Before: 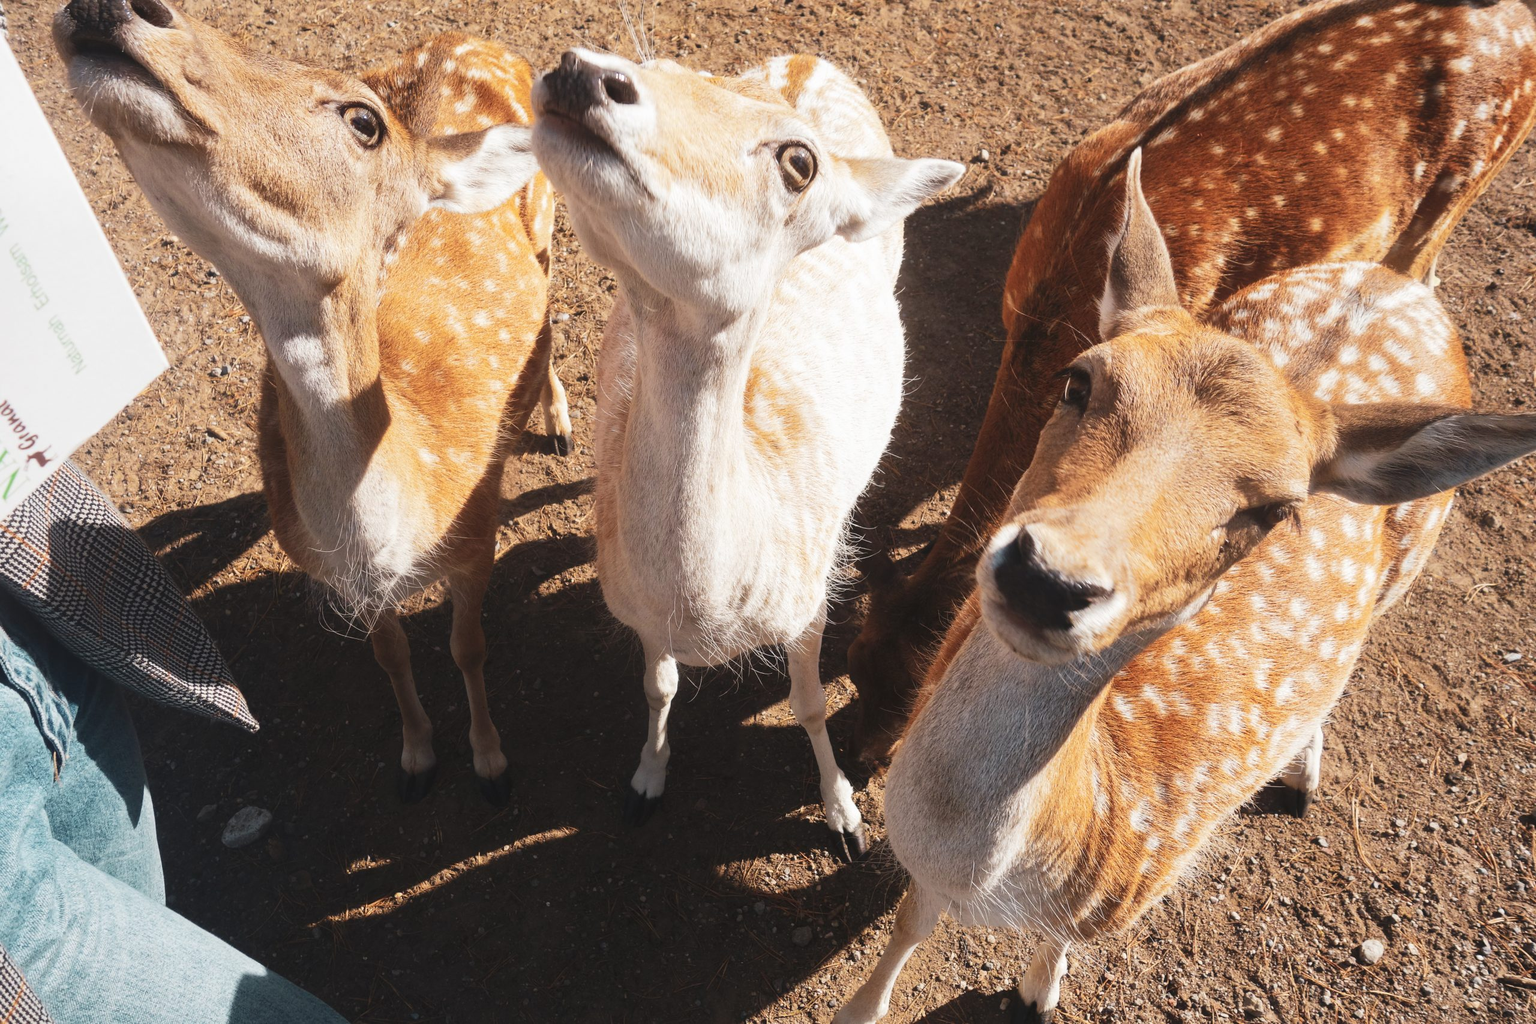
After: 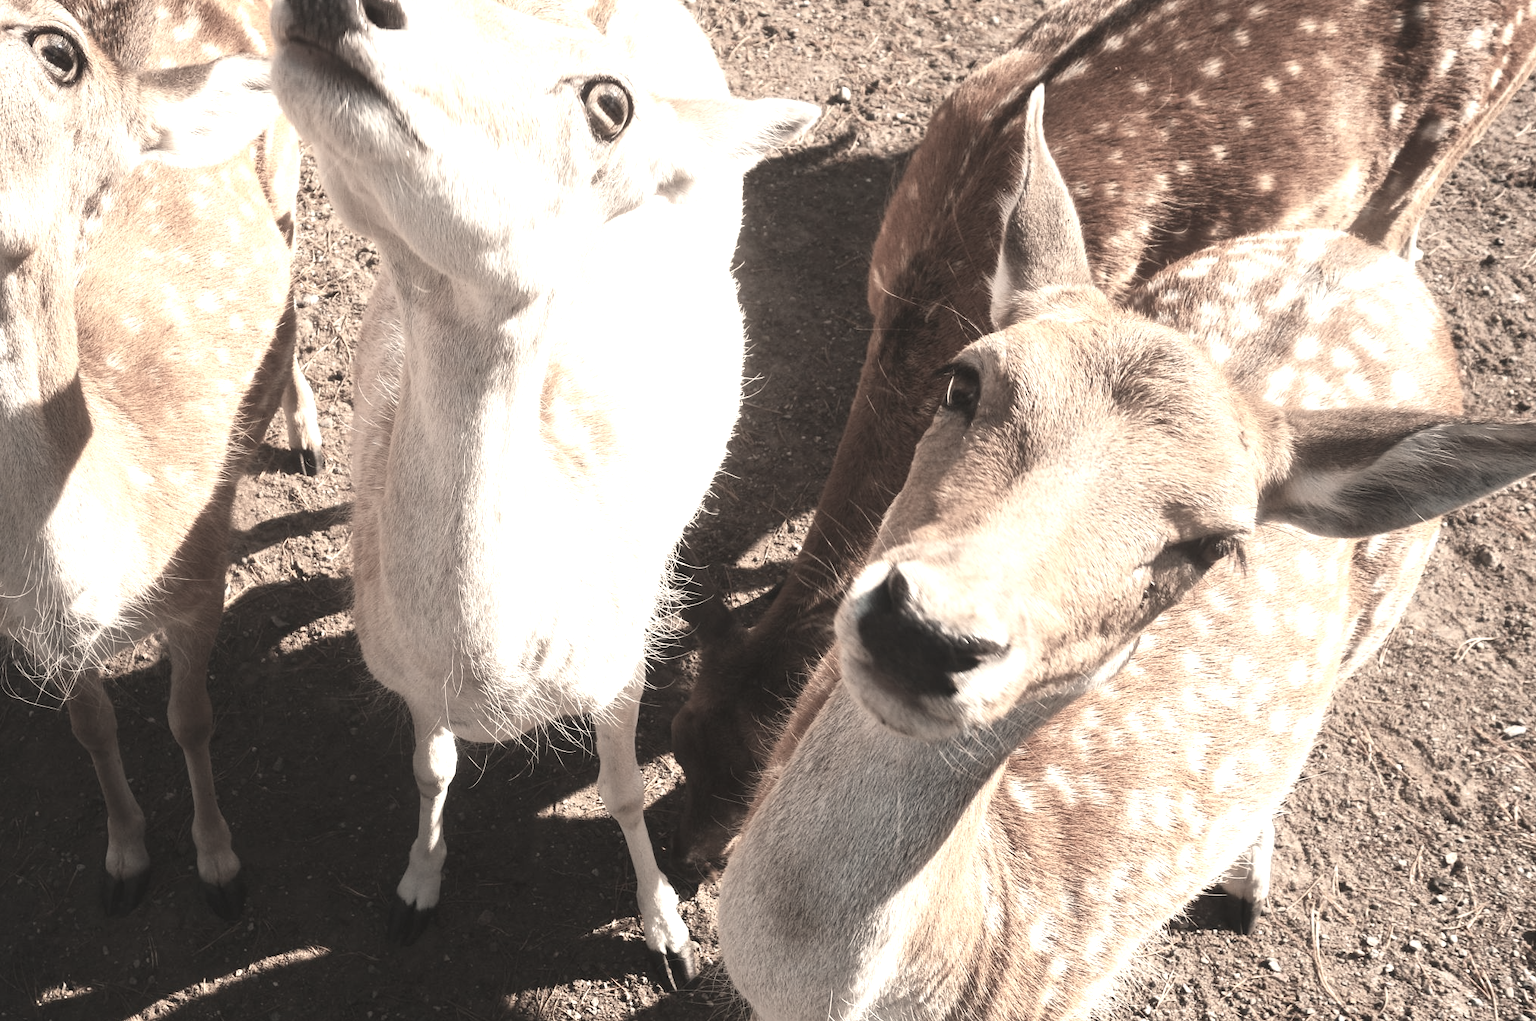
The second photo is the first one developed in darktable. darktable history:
exposure: exposure 0.636 EV, compensate highlight preservation false
white balance: red 1.123, blue 0.83
crop and rotate: left 20.74%, top 7.912%, right 0.375%, bottom 13.378%
color correction: saturation 0.3
